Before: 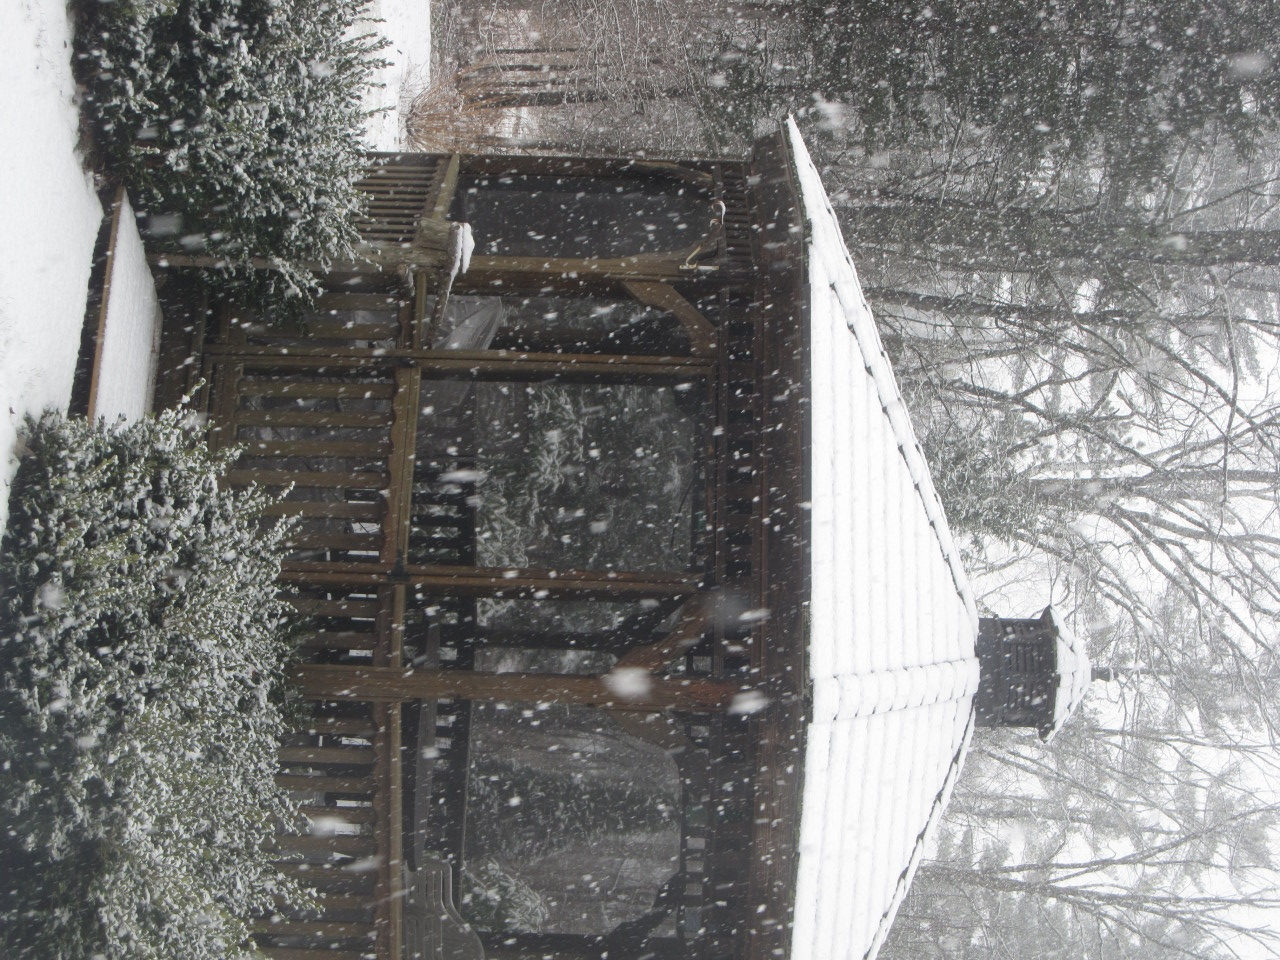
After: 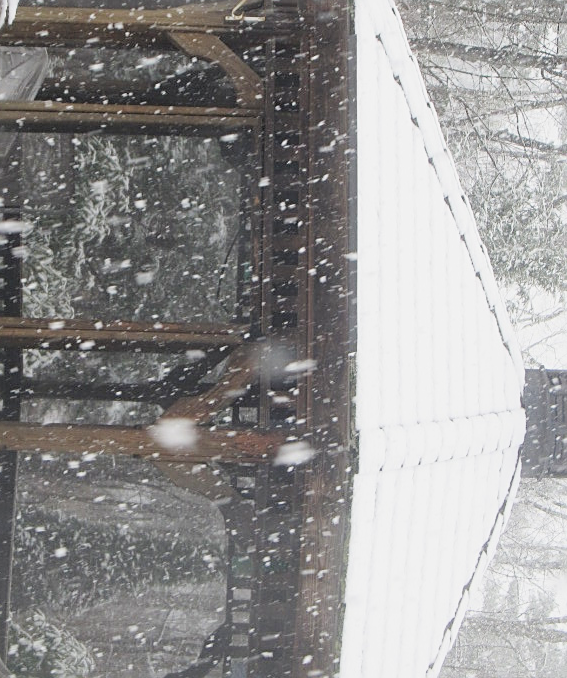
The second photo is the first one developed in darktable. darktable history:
crop: left 35.472%, top 25.943%, right 20.153%, bottom 3.348%
exposure: black level correction 0, exposure 1.029 EV, compensate exposure bias true, compensate highlight preservation false
filmic rgb: black relative exposure -7.65 EV, white relative exposure 4.56 EV, hardness 3.61
sharpen: on, module defaults
